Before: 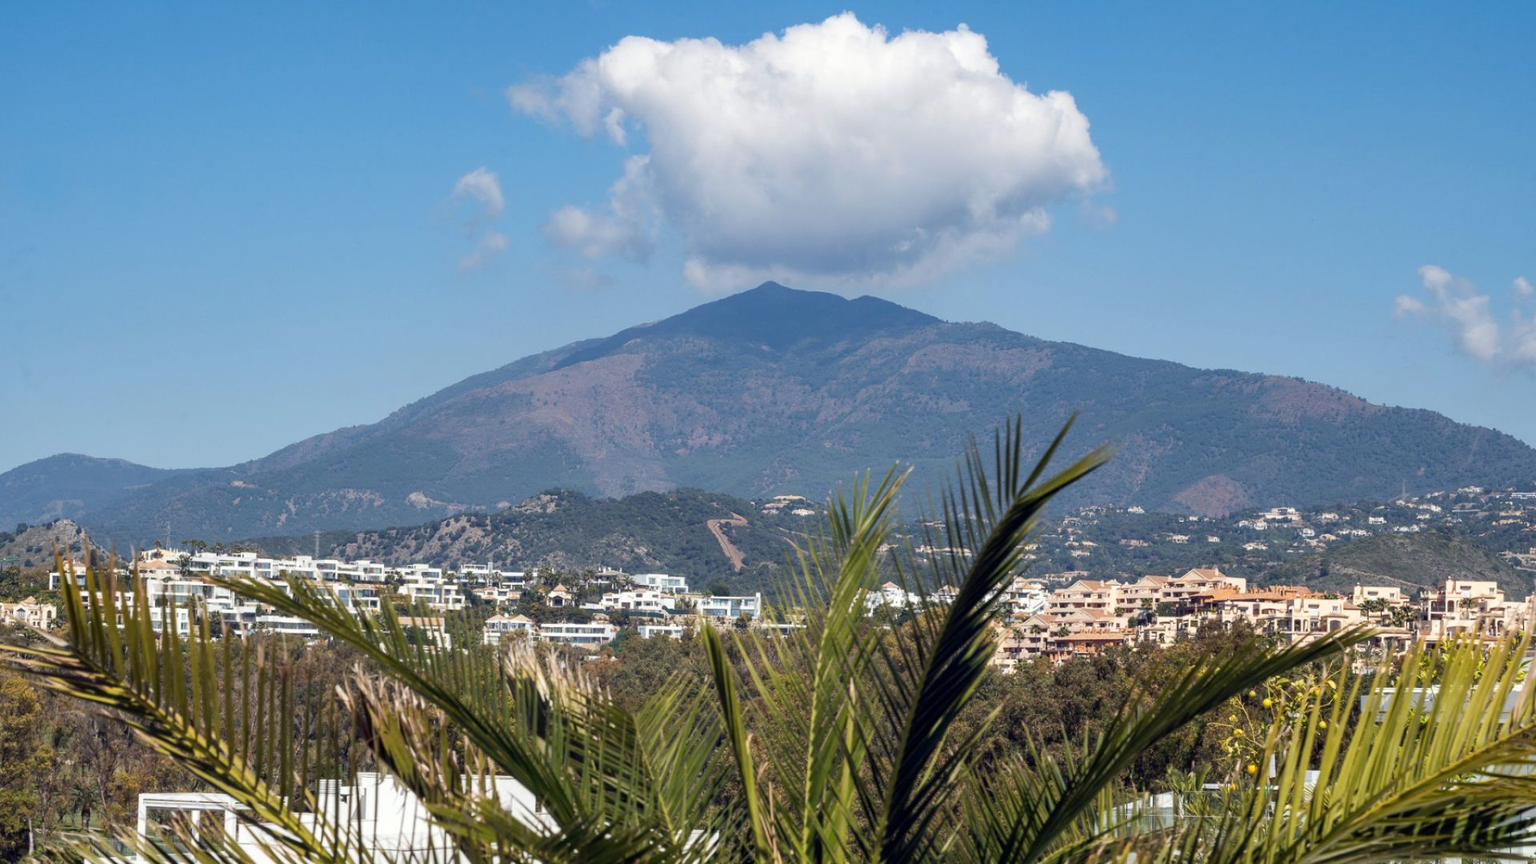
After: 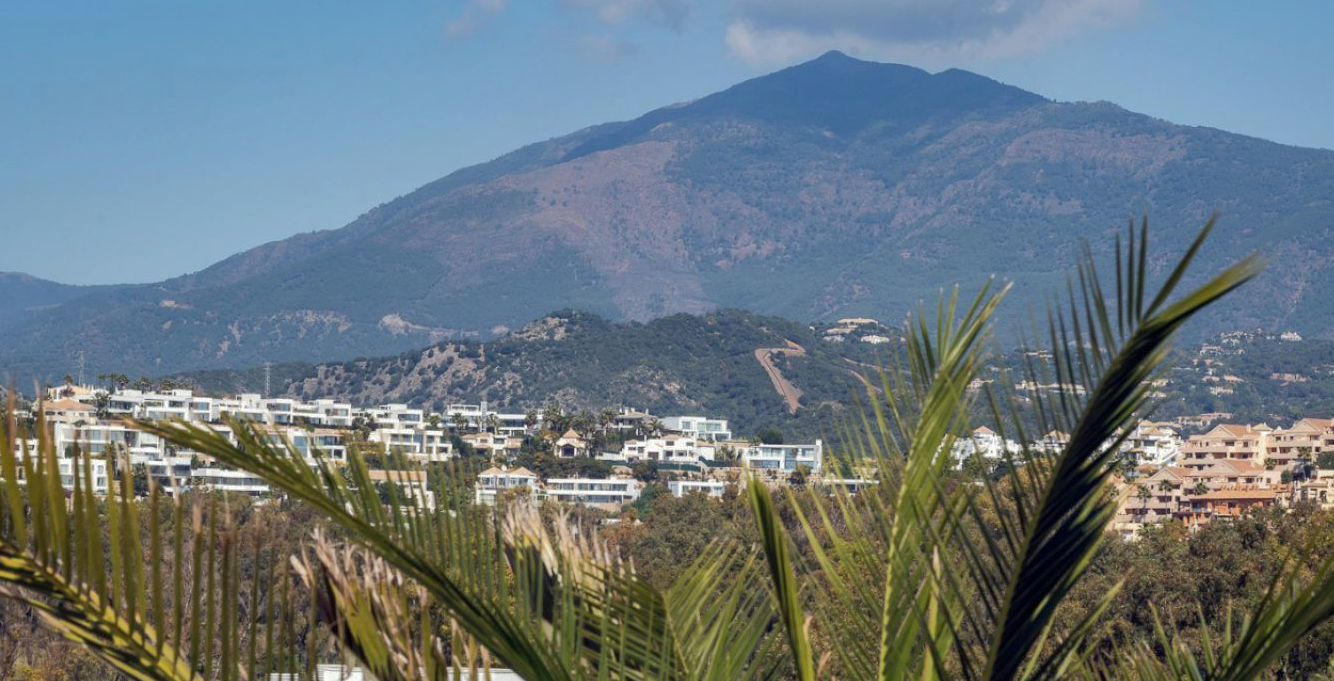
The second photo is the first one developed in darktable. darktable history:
crop: left 6.746%, top 27.913%, right 23.755%, bottom 9%
shadows and highlights: shadows 39.36, highlights -59.82
